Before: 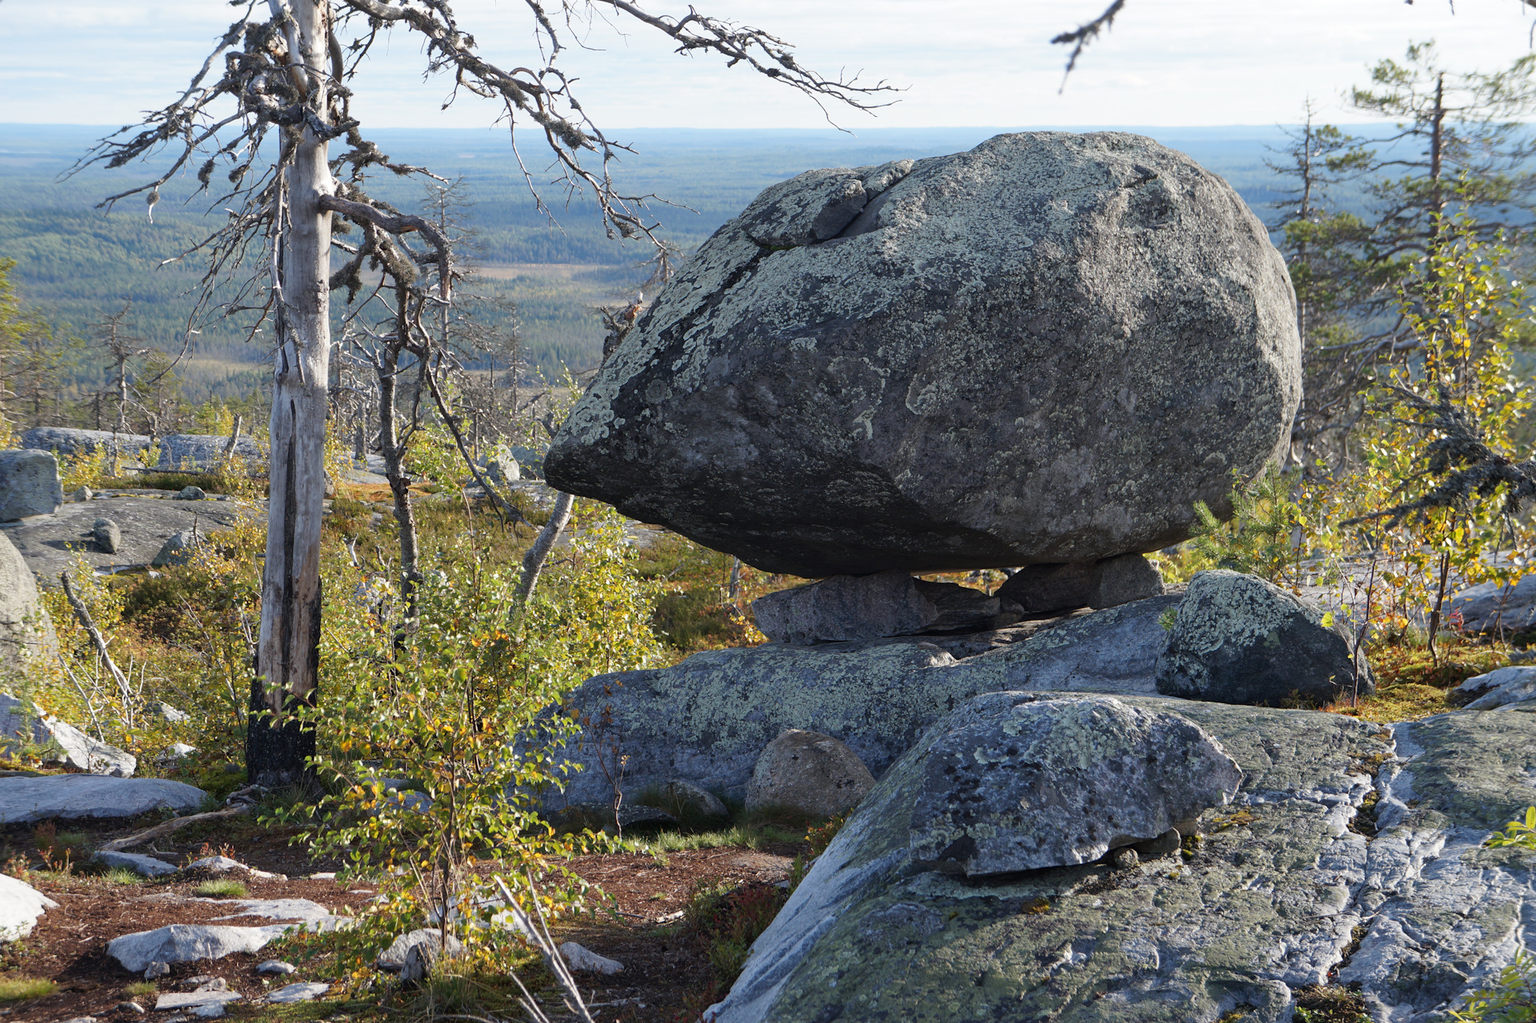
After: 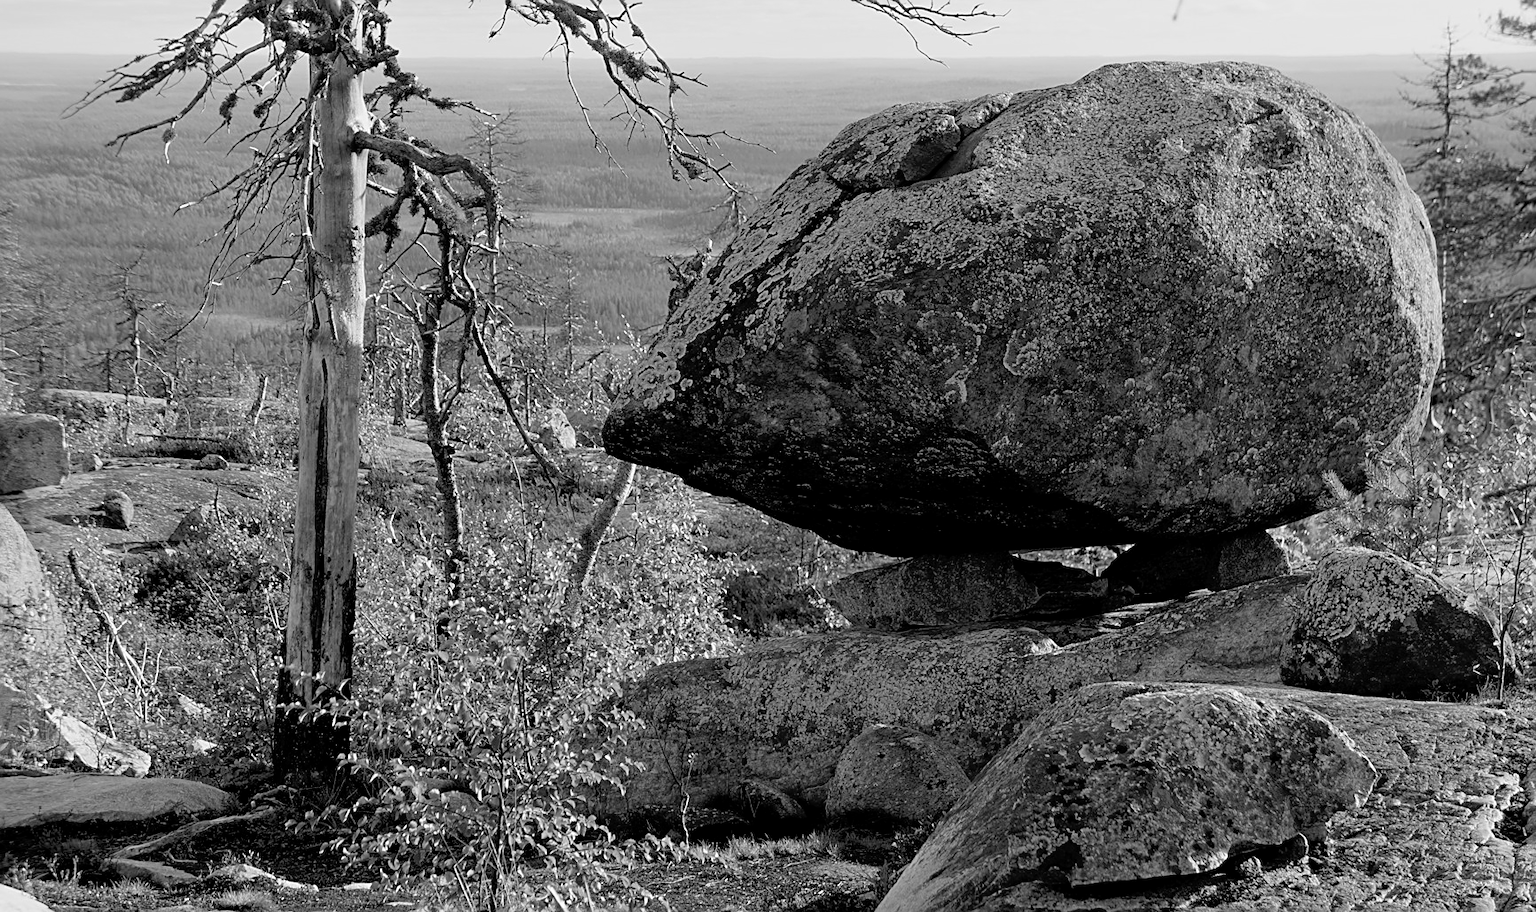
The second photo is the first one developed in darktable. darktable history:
sharpen: on, module defaults
color balance rgb: perceptual saturation grading › global saturation -0.31%, global vibrance -8%, contrast -13%, saturation formula JzAzBz (2021)
monochrome: on, module defaults
crop: top 7.49%, right 9.717%, bottom 11.943%
exposure: black level correction 0.025, exposure 0.182 EV, compensate highlight preservation false
white balance: red 0.766, blue 1.537
